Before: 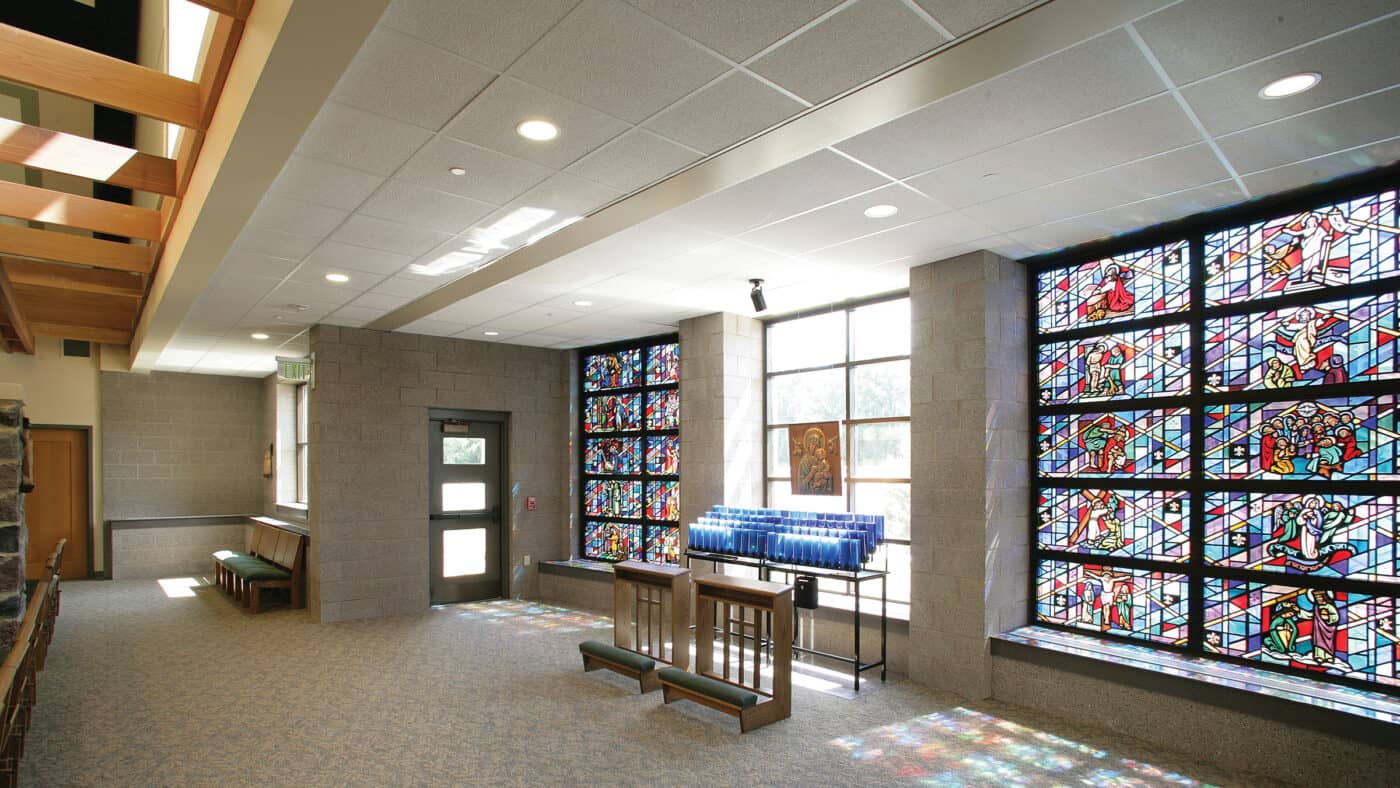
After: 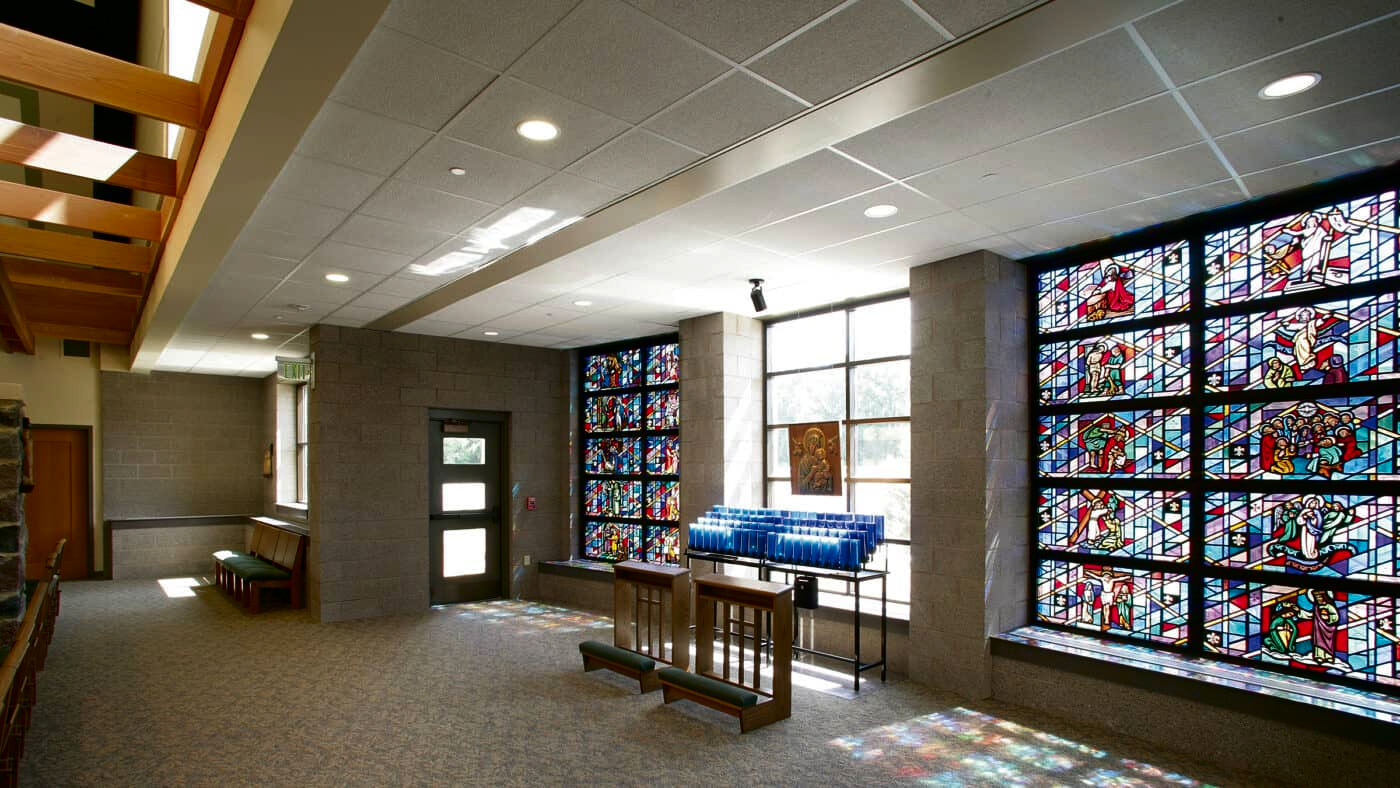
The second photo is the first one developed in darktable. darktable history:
contrast brightness saturation: contrast 0.101, brightness -0.257, saturation 0.146
